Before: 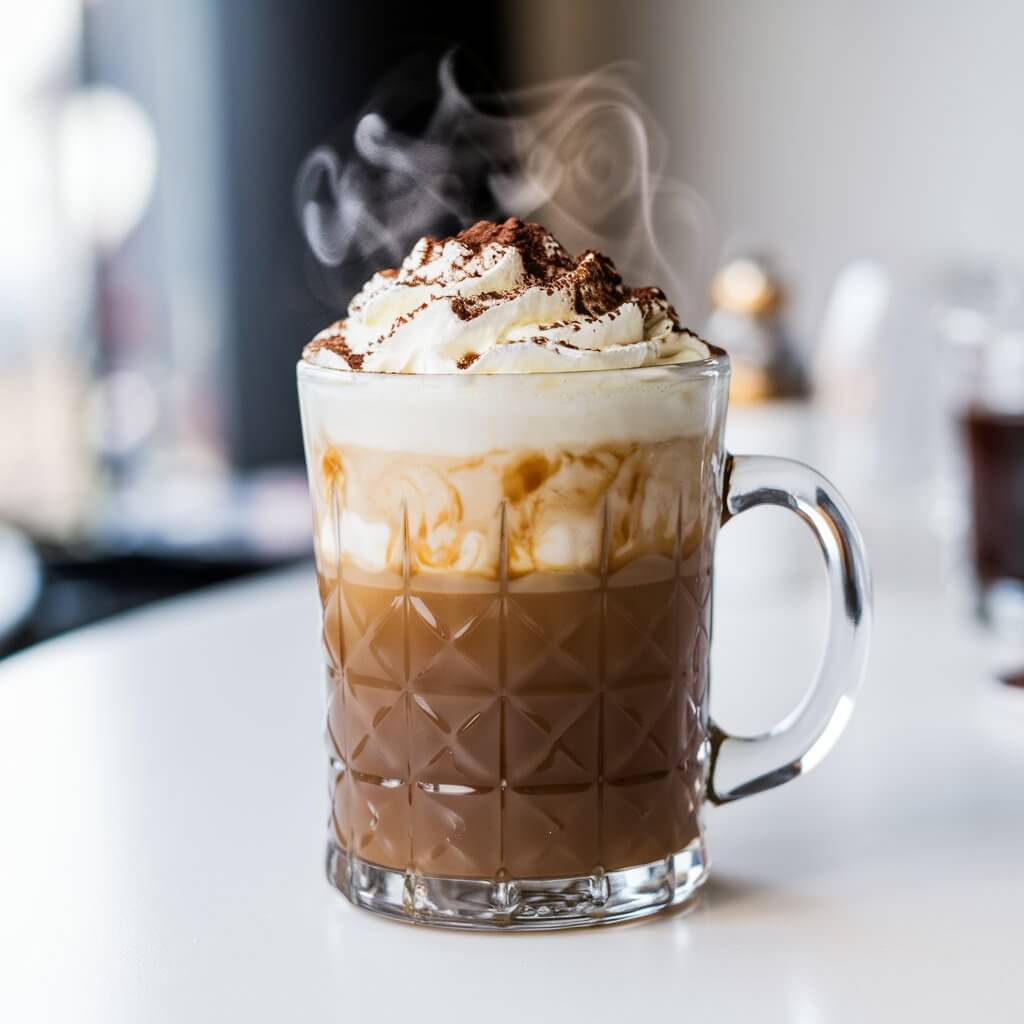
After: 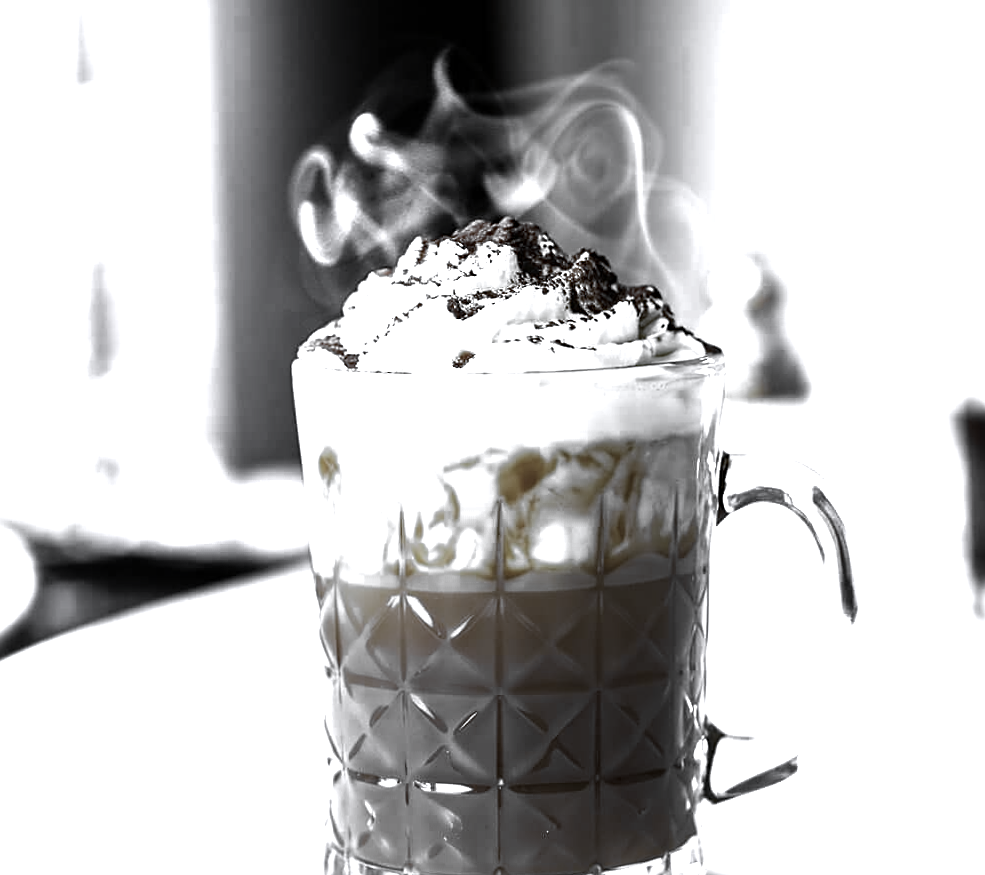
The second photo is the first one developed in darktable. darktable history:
sharpen: on, module defaults
crop and rotate: angle 0.2°, left 0.275%, right 3.127%, bottom 14.18%
color zones: curves: ch0 [(0, 0.613) (0.01, 0.613) (0.245, 0.448) (0.498, 0.529) (0.642, 0.665) (0.879, 0.777) (0.99, 0.613)]; ch1 [(0, 0.035) (0.121, 0.189) (0.259, 0.197) (0.415, 0.061) (0.589, 0.022) (0.732, 0.022) (0.857, 0.026) (0.991, 0.053)]
white balance: red 0.766, blue 1.537
